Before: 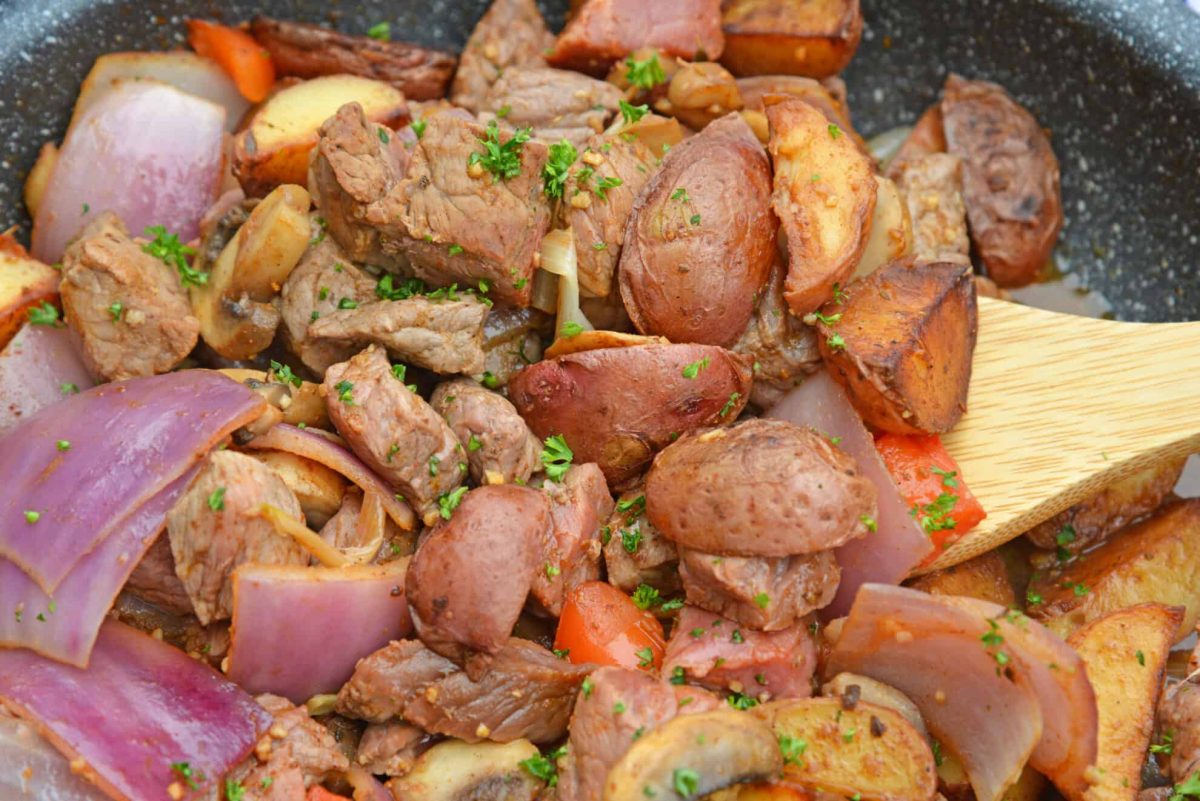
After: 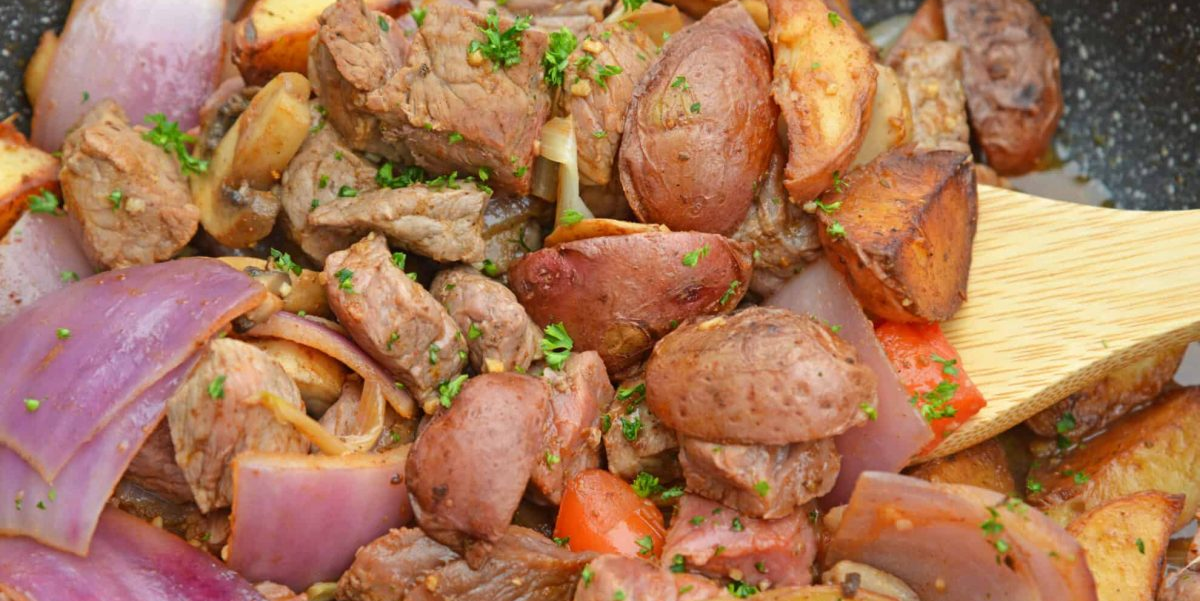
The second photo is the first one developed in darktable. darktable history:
crop: top 13.985%, bottom 10.944%
